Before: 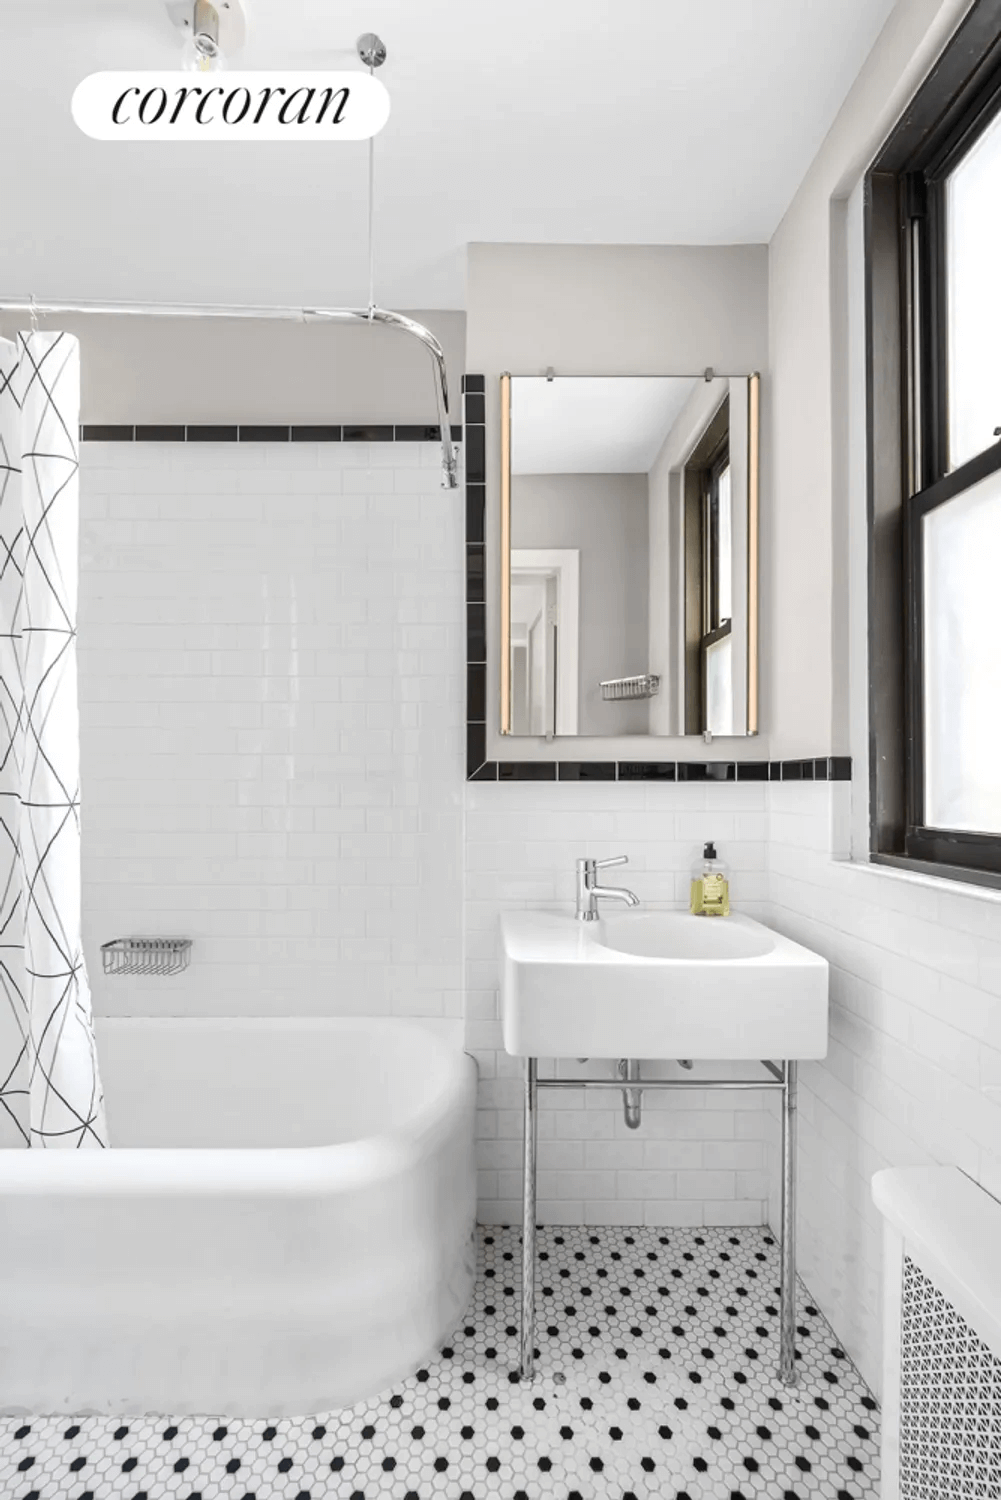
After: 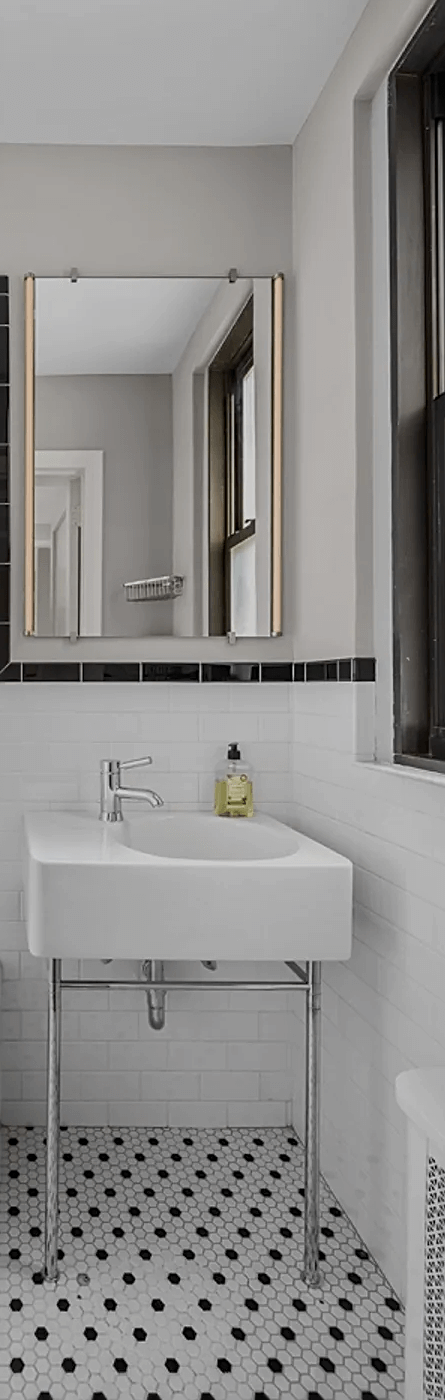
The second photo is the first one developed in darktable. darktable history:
exposure: black level correction 0, exposure -0.766 EV, compensate highlight preservation false
crop: left 47.628%, top 6.643%, right 7.874%
sharpen: on, module defaults
